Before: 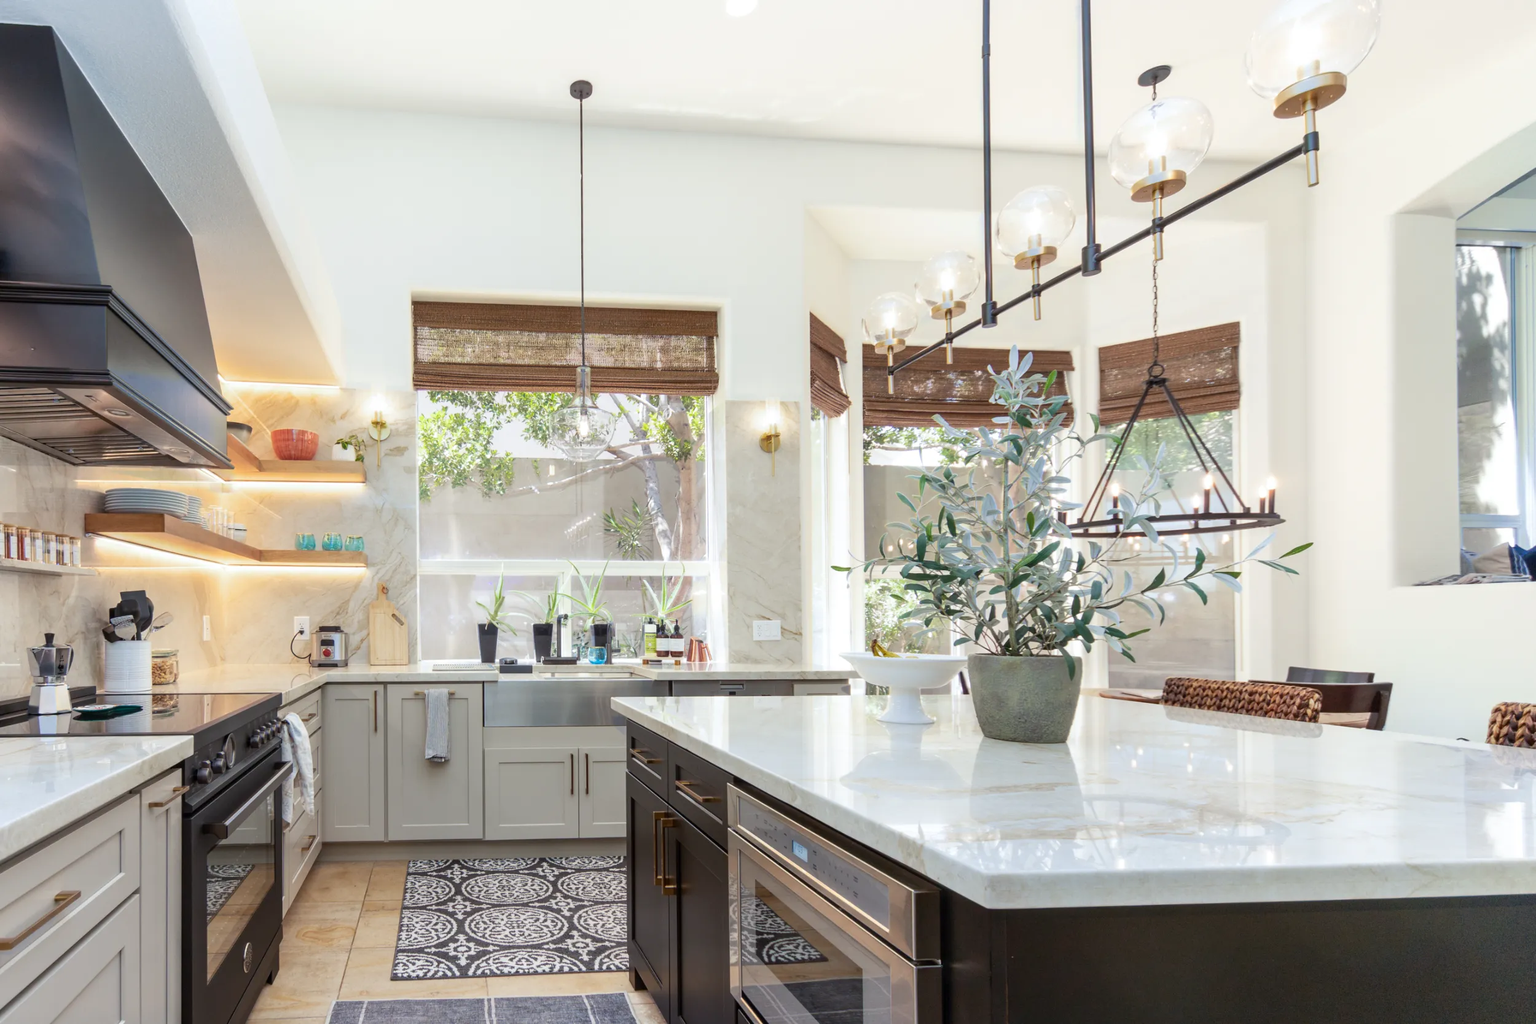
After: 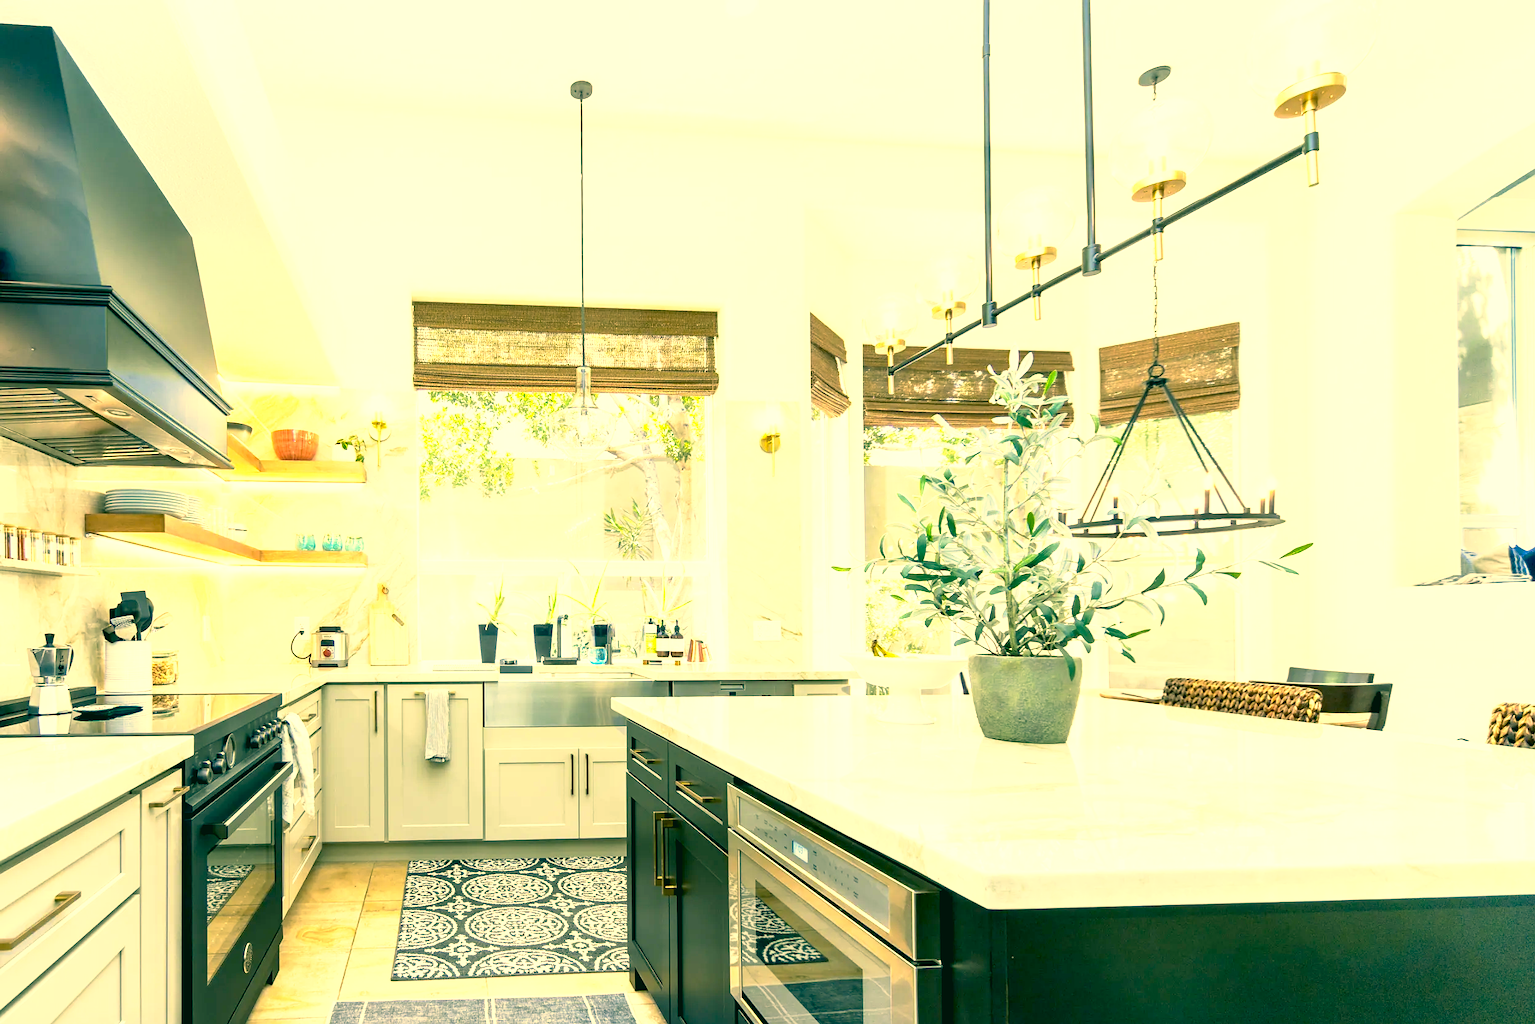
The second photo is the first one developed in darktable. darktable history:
base curve: curves: ch0 [(0.017, 0) (0.425, 0.441) (0.844, 0.933) (1, 1)], preserve colors none
color correction: highlights a* 1.83, highlights b* 34.02, shadows a* -36.68, shadows b* -5.48
sharpen: radius 1
exposure: black level correction 0, exposure 1.2 EV, compensate exposure bias true, compensate highlight preservation false
